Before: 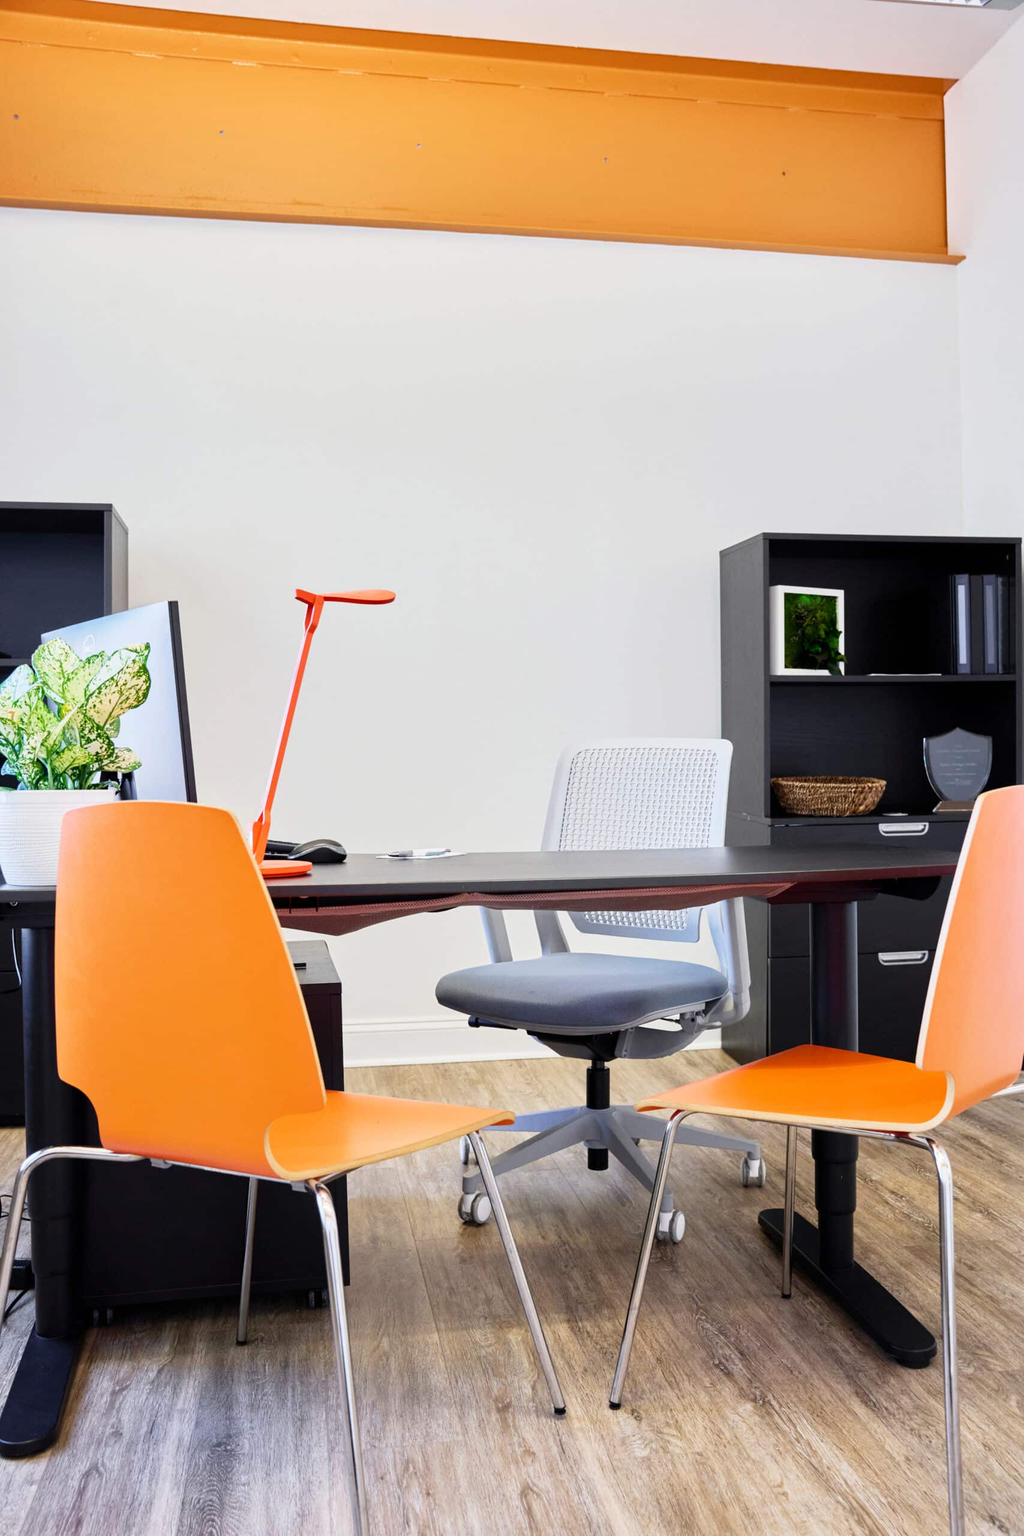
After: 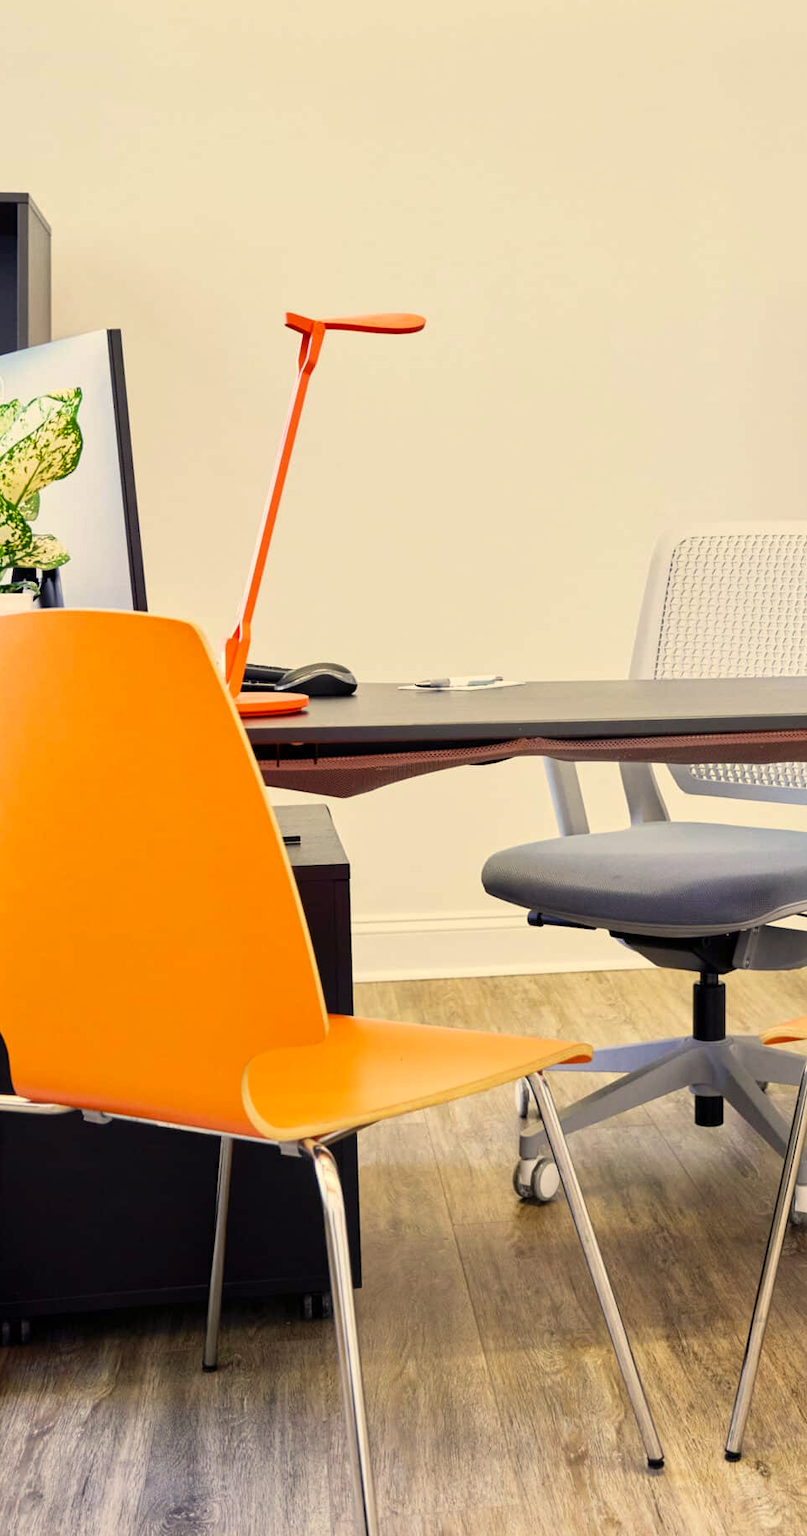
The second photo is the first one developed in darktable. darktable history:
crop: left 8.966%, top 23.852%, right 34.699%, bottom 4.703%
color correction: highlights a* 2.72, highlights b* 22.8
